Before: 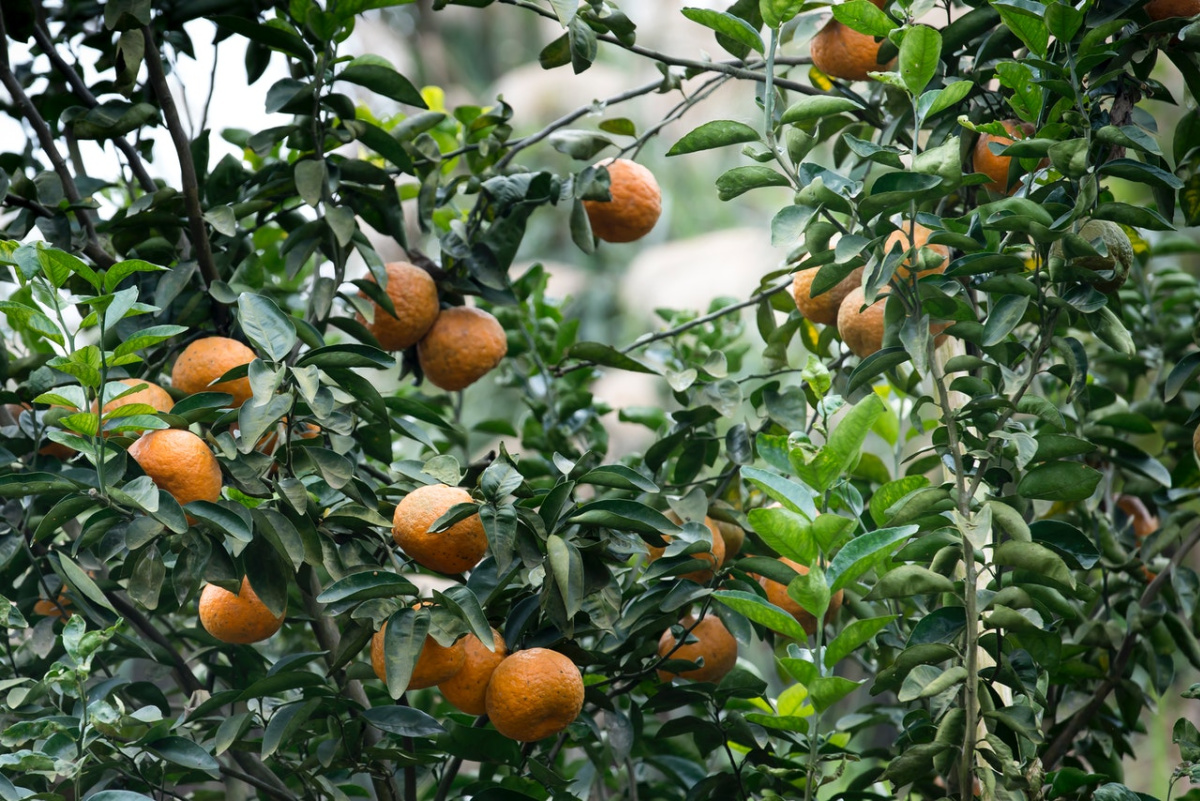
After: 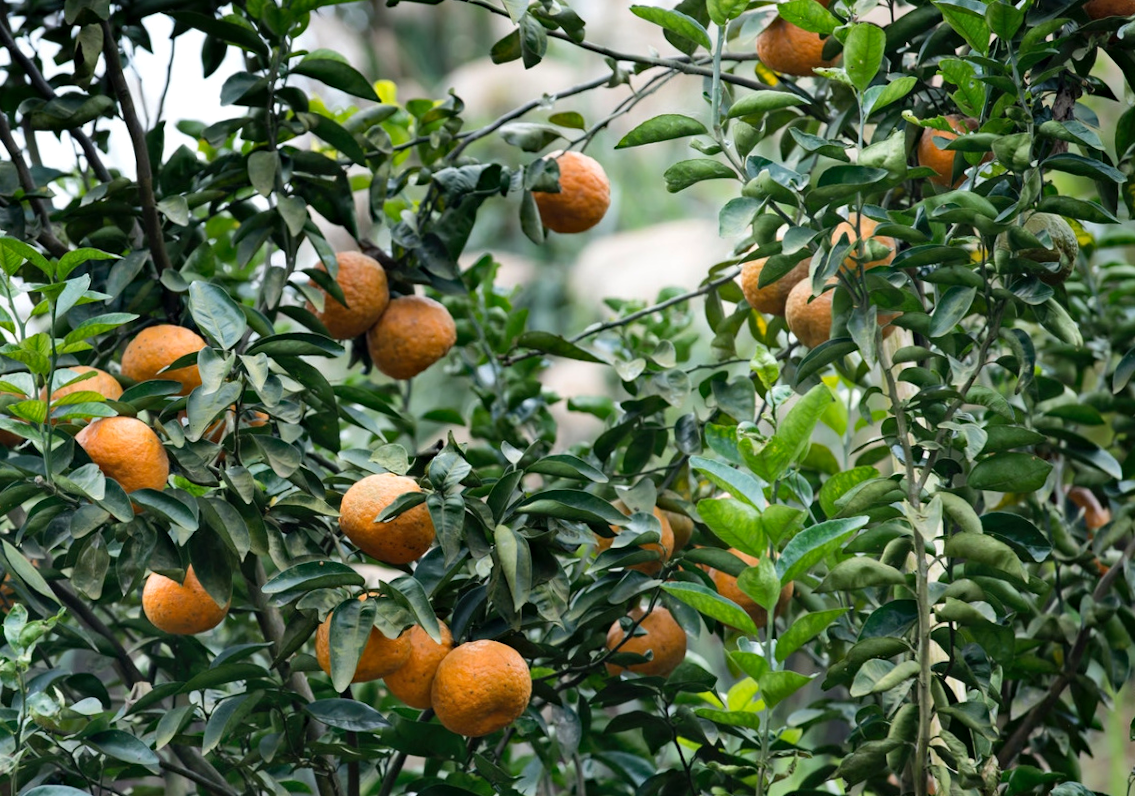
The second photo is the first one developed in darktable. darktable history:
rotate and perspective: rotation 0.226°, lens shift (vertical) -0.042, crop left 0.023, crop right 0.982, crop top 0.006, crop bottom 0.994
crop and rotate: left 3.238%
haze removal: compatibility mode true, adaptive false
shadows and highlights: highlights 70.7, soften with gaussian
